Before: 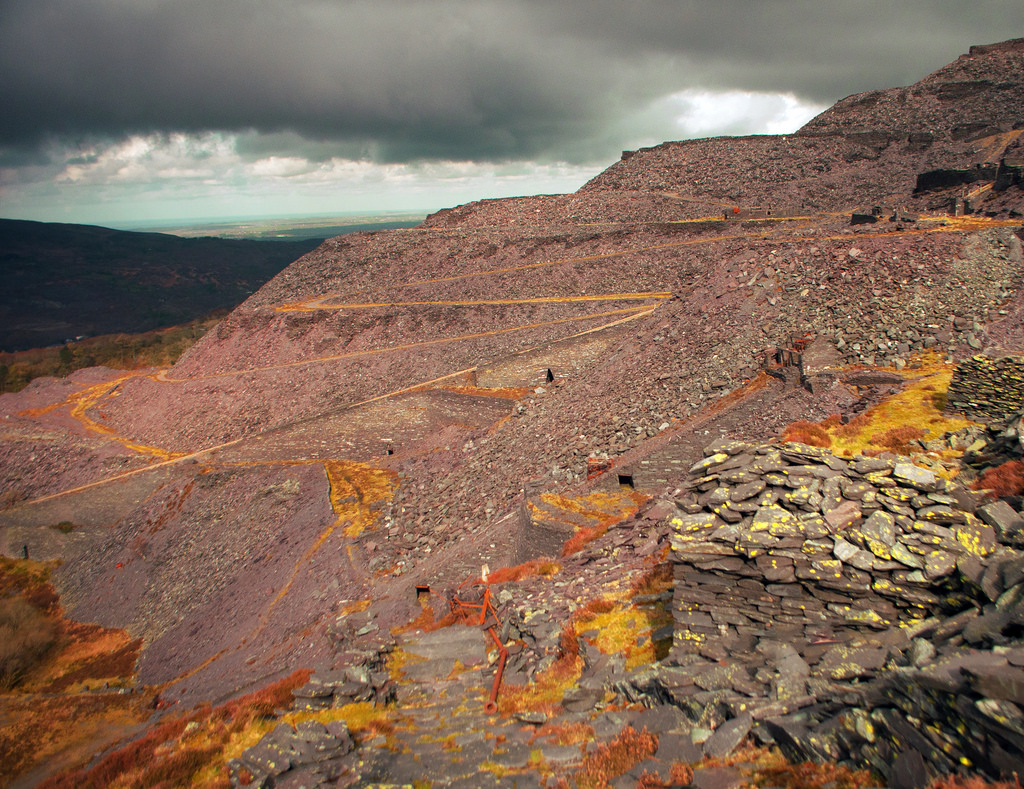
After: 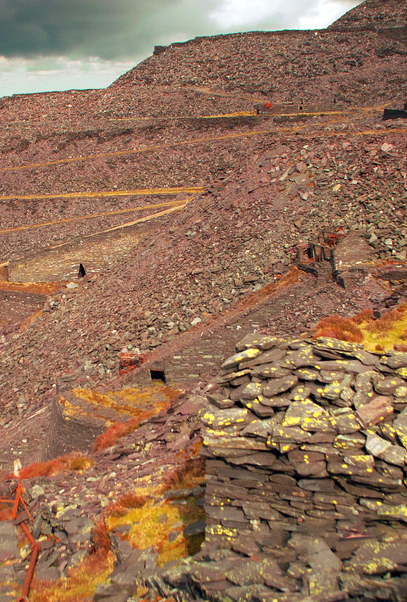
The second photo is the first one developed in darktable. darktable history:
crop: left 45.721%, top 13.393%, right 14.118%, bottom 10.01%
velvia: on, module defaults
